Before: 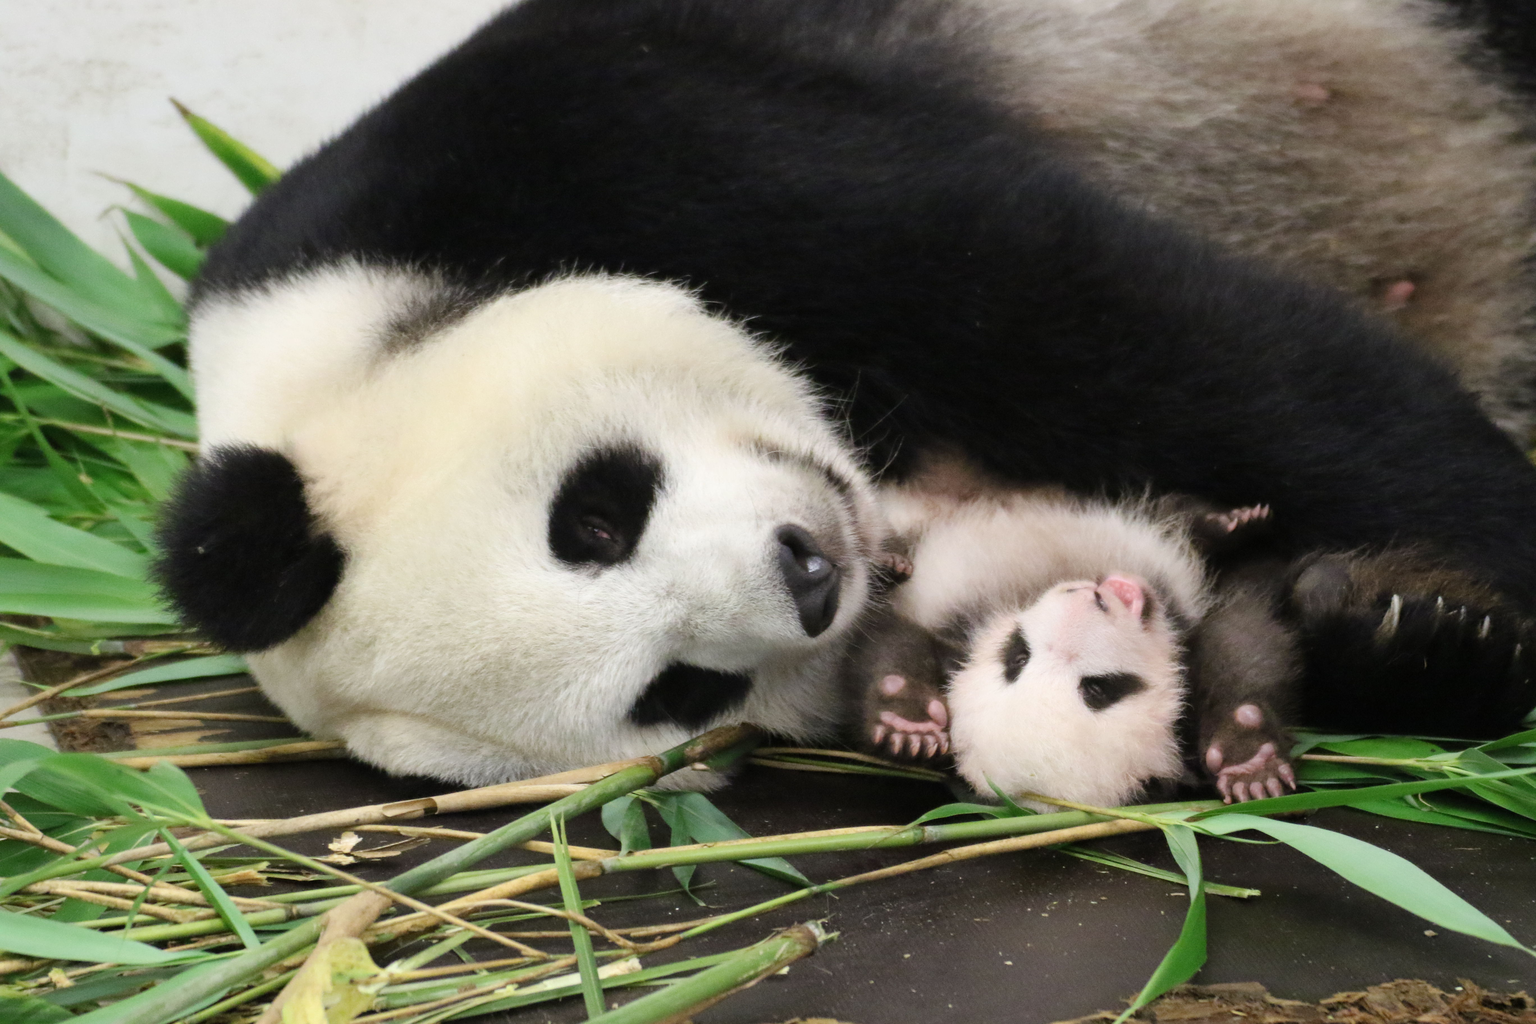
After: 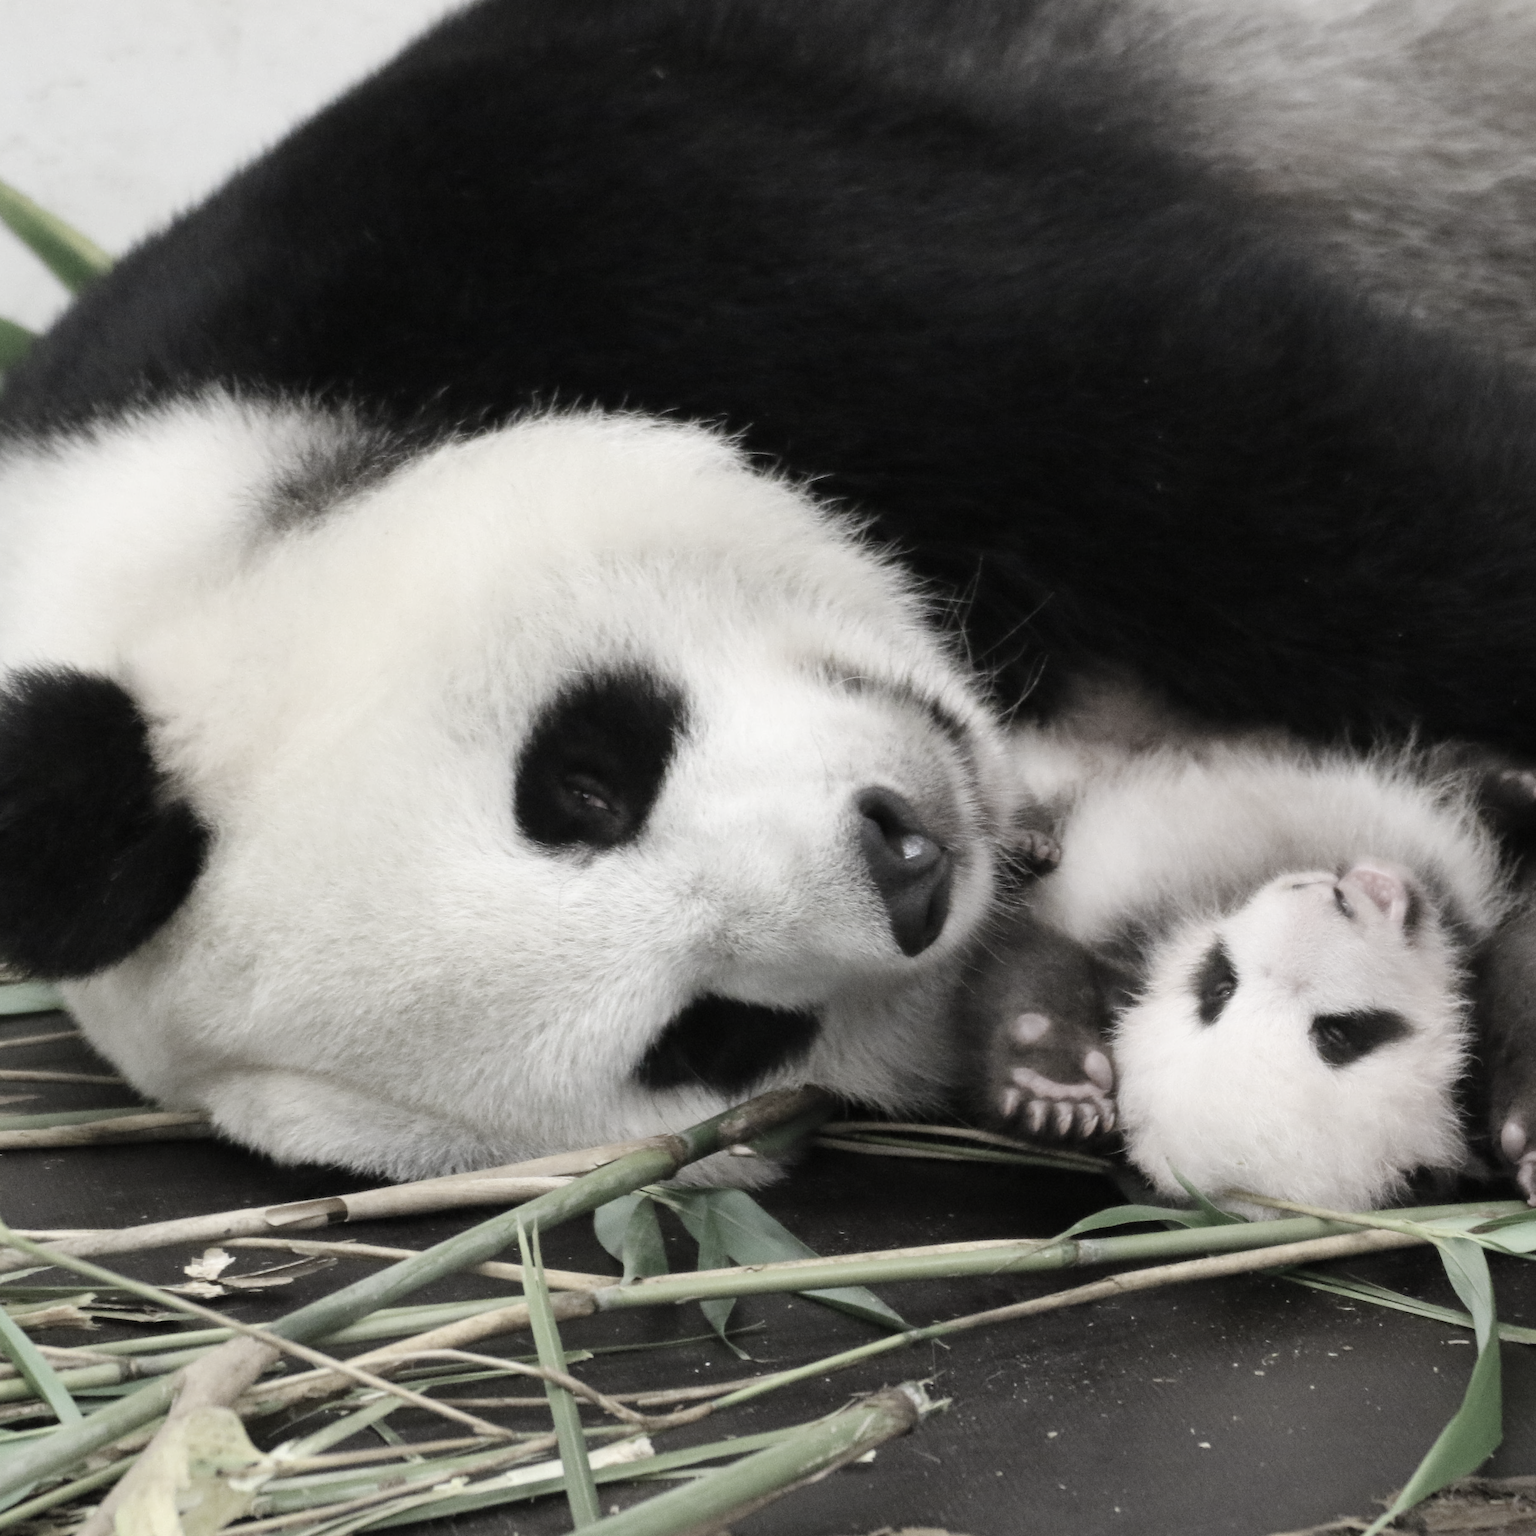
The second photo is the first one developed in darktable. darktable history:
crop and rotate: left 13.409%, right 19.924%
color zones: curves: ch1 [(0.238, 0.163) (0.476, 0.2) (0.733, 0.322) (0.848, 0.134)]
